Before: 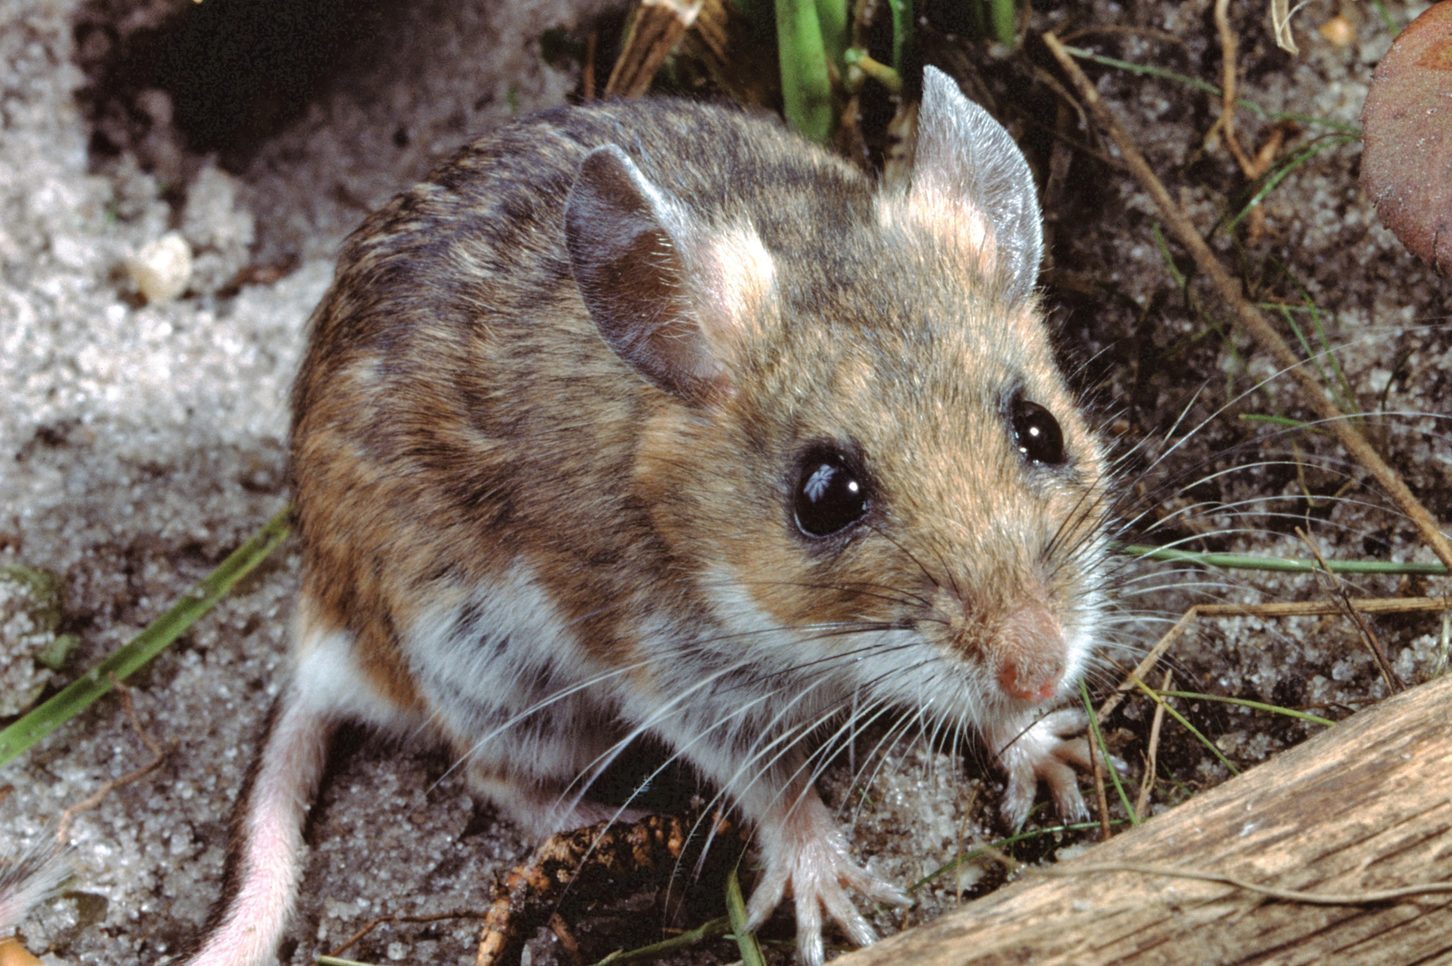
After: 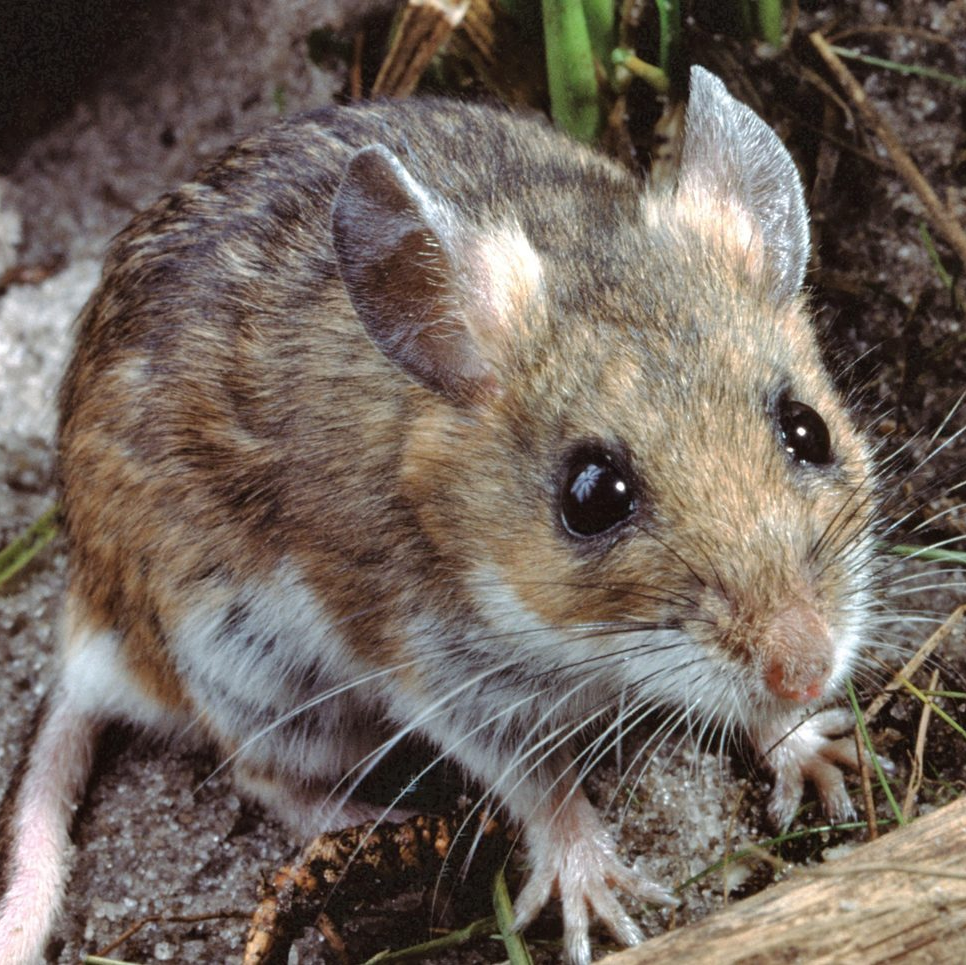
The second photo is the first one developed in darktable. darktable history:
crop and rotate: left 16.094%, right 17.345%
